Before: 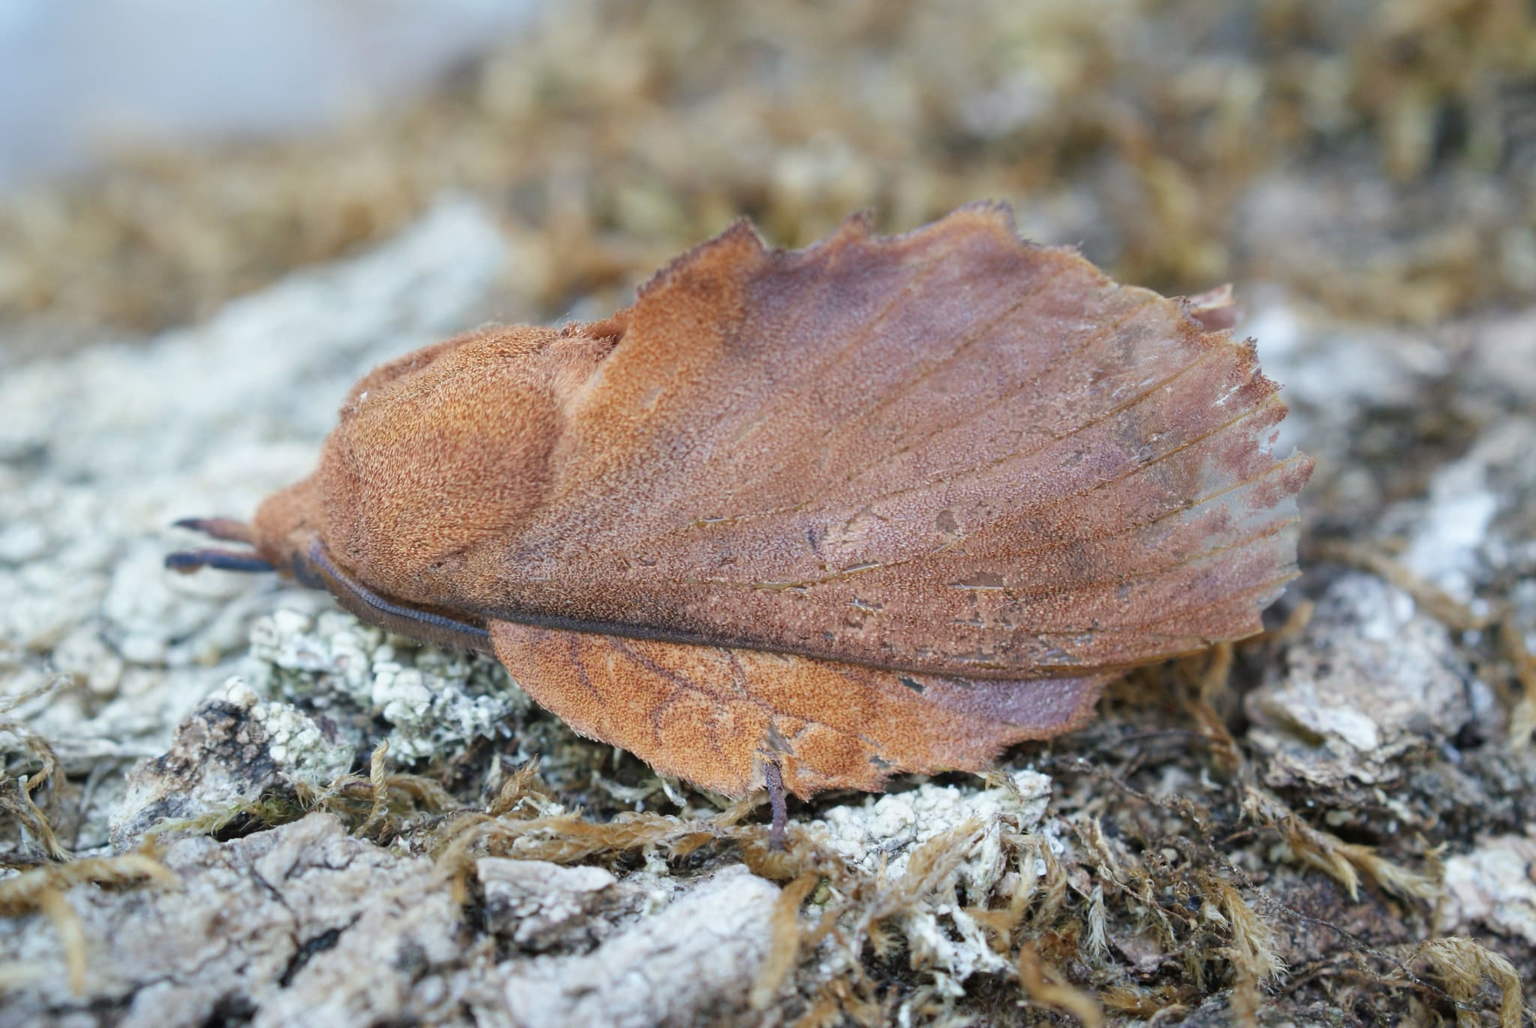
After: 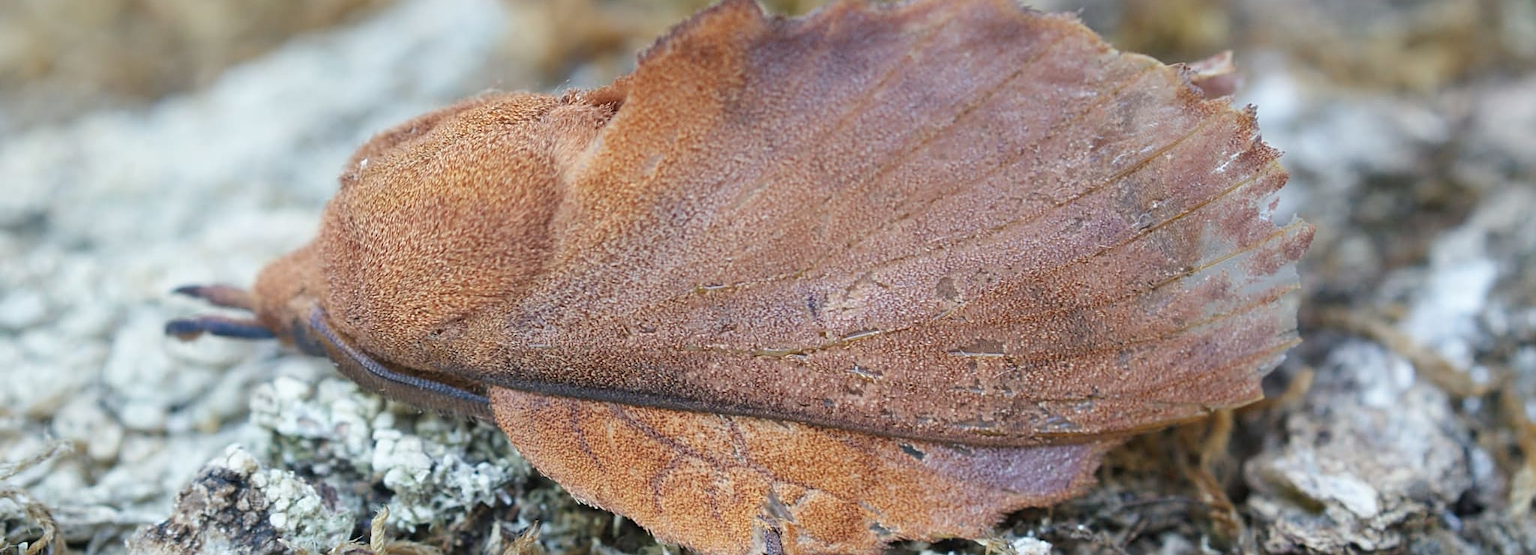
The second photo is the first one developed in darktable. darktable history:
crop and rotate: top 22.69%, bottom 23.208%
tone equalizer: -7 EV 0.123 EV
sharpen: on, module defaults
